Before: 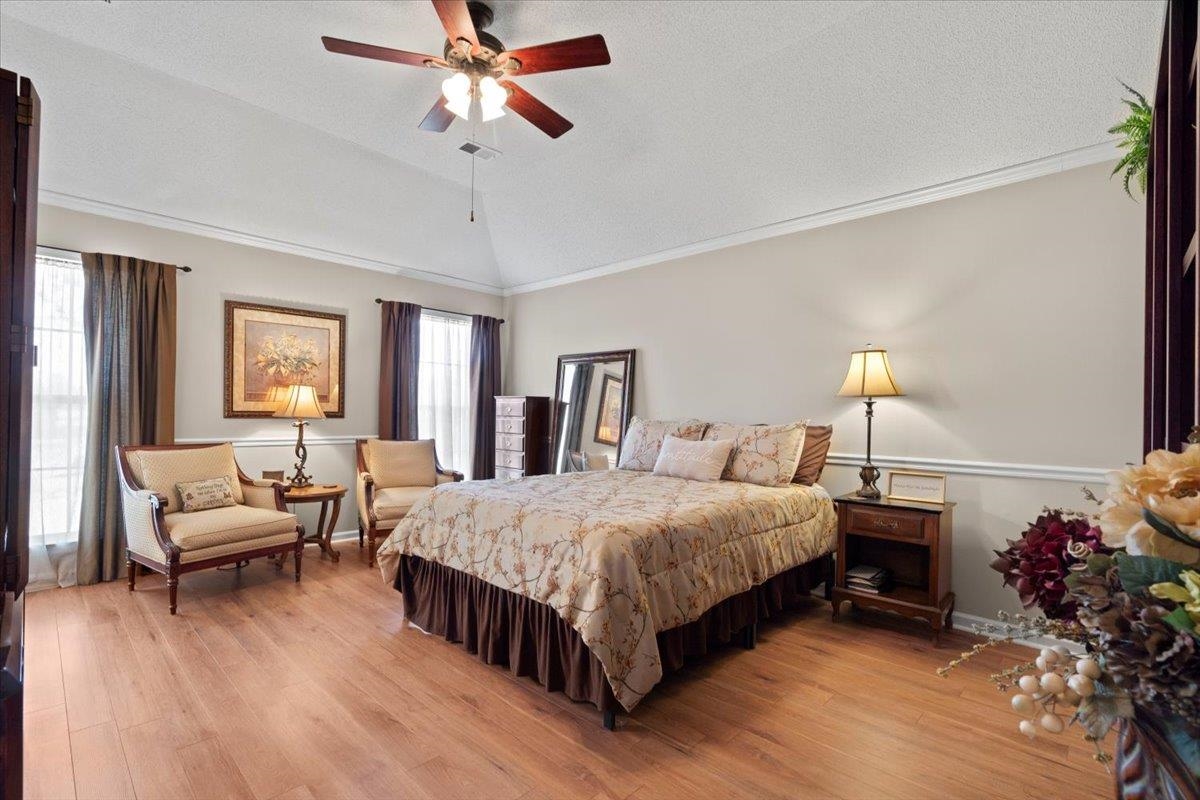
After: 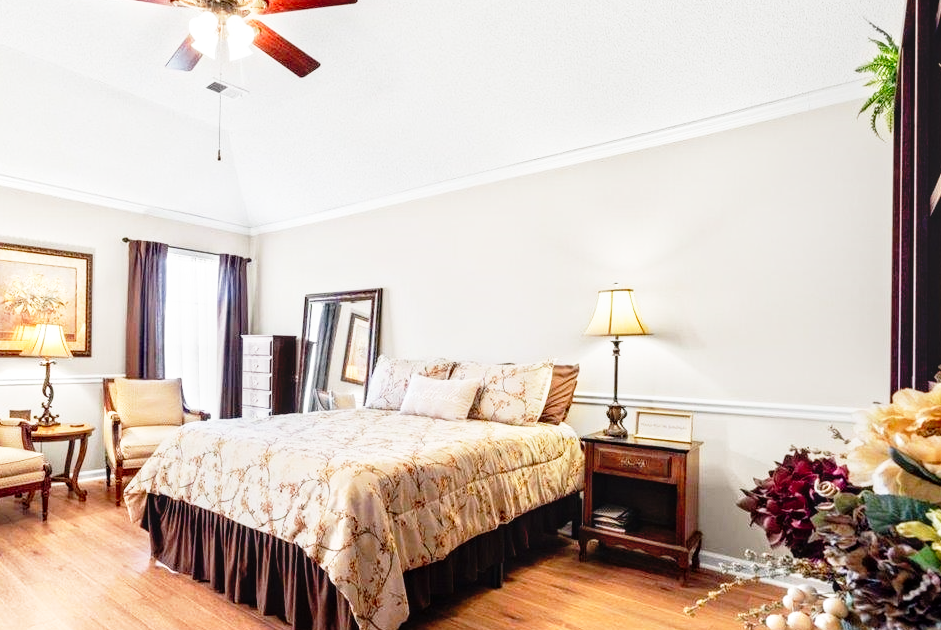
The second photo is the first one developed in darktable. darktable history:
local contrast: on, module defaults
crop and rotate: left 21.164%, top 7.75%, right 0.408%, bottom 13.449%
base curve: curves: ch0 [(0, 0) (0.012, 0.01) (0.073, 0.168) (0.31, 0.711) (0.645, 0.957) (1, 1)], preserve colors none
